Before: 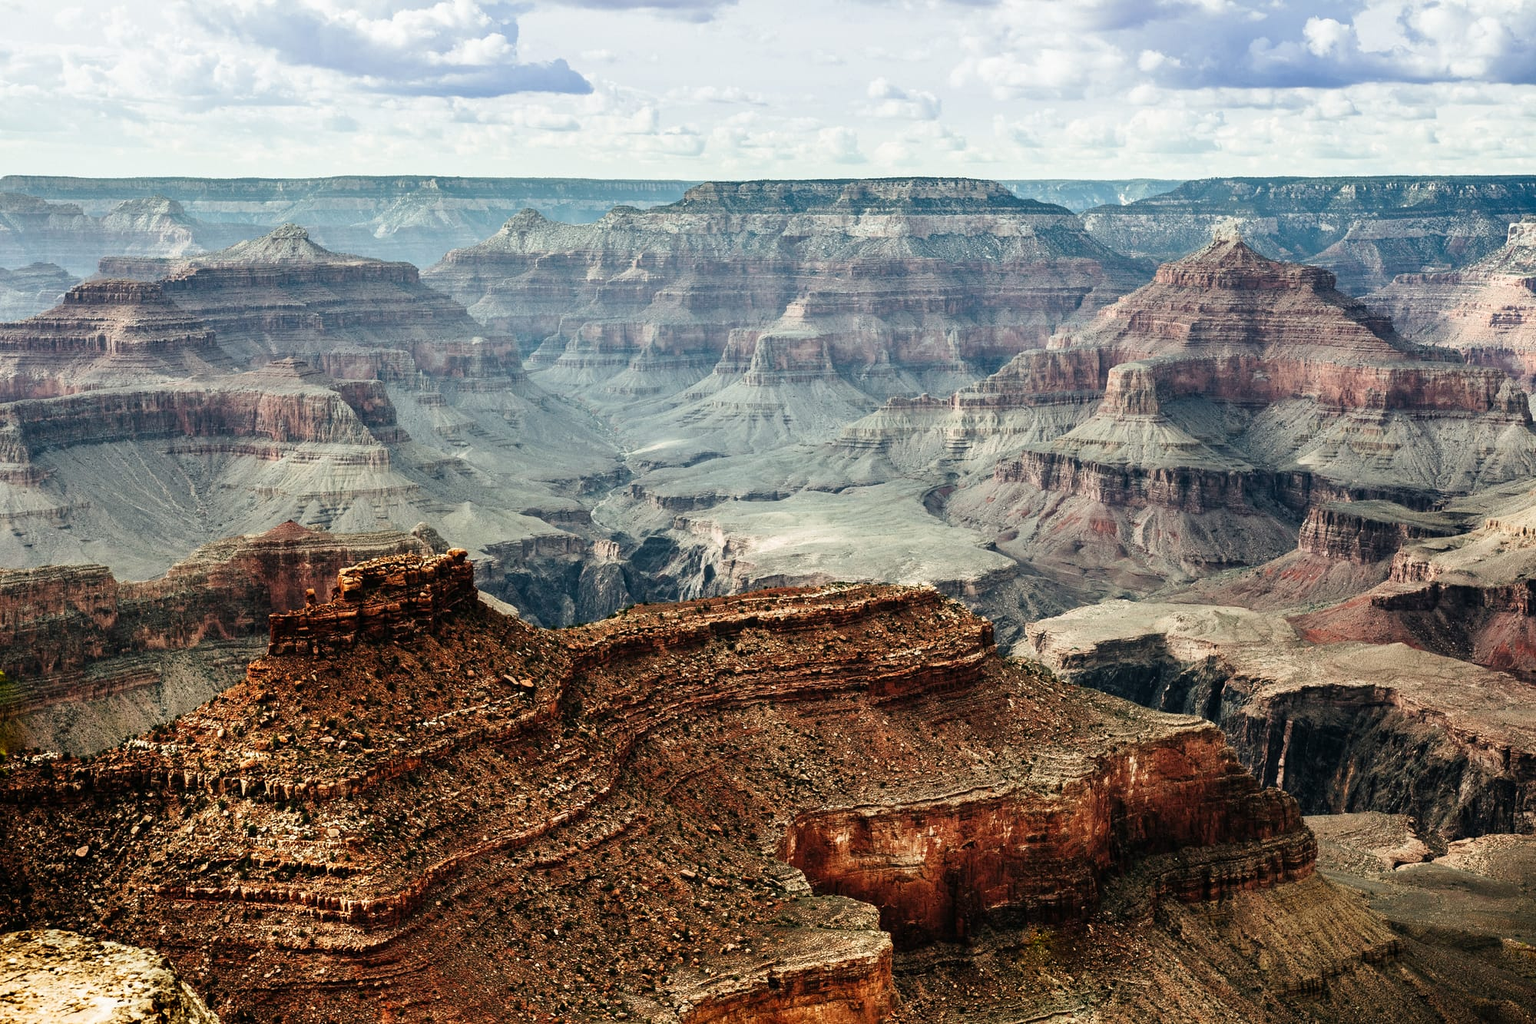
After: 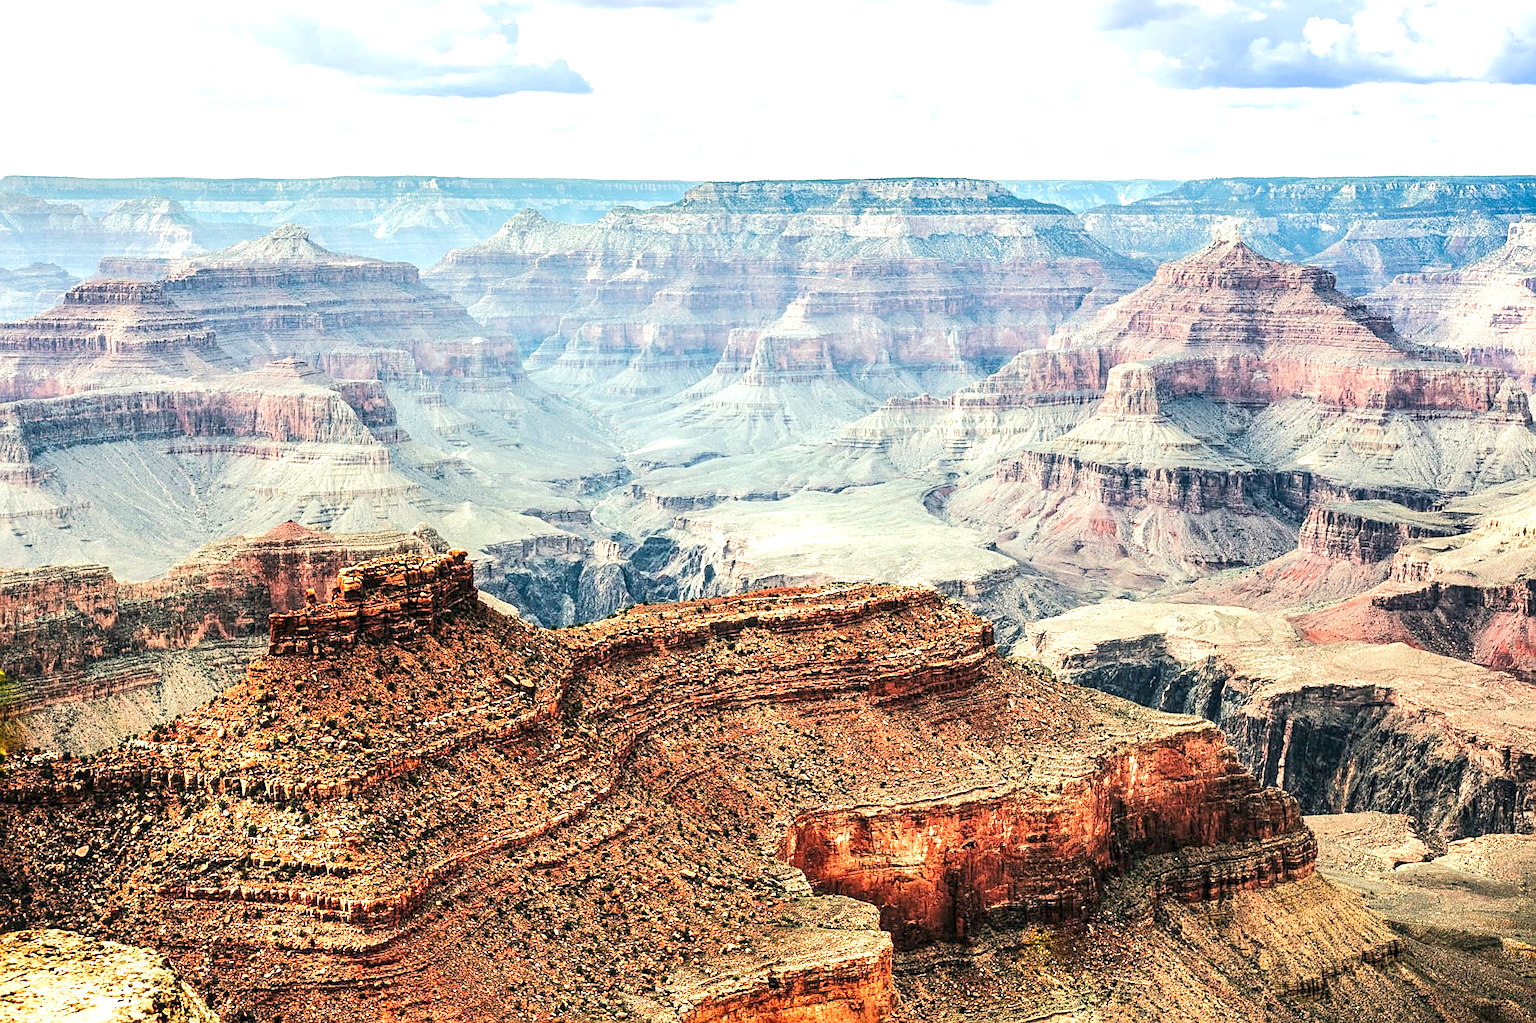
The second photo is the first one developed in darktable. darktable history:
sharpen: on, module defaults
tone equalizer: -8 EV 1.96 EV, -7 EV 1.99 EV, -6 EV 1.96 EV, -5 EV 1.98 EV, -4 EV 1.96 EV, -3 EV 1.49 EV, -2 EV 0.985 EV, -1 EV 0.491 EV, edges refinement/feathering 500, mask exposure compensation -1.57 EV, preserve details no
local contrast: detail 130%
